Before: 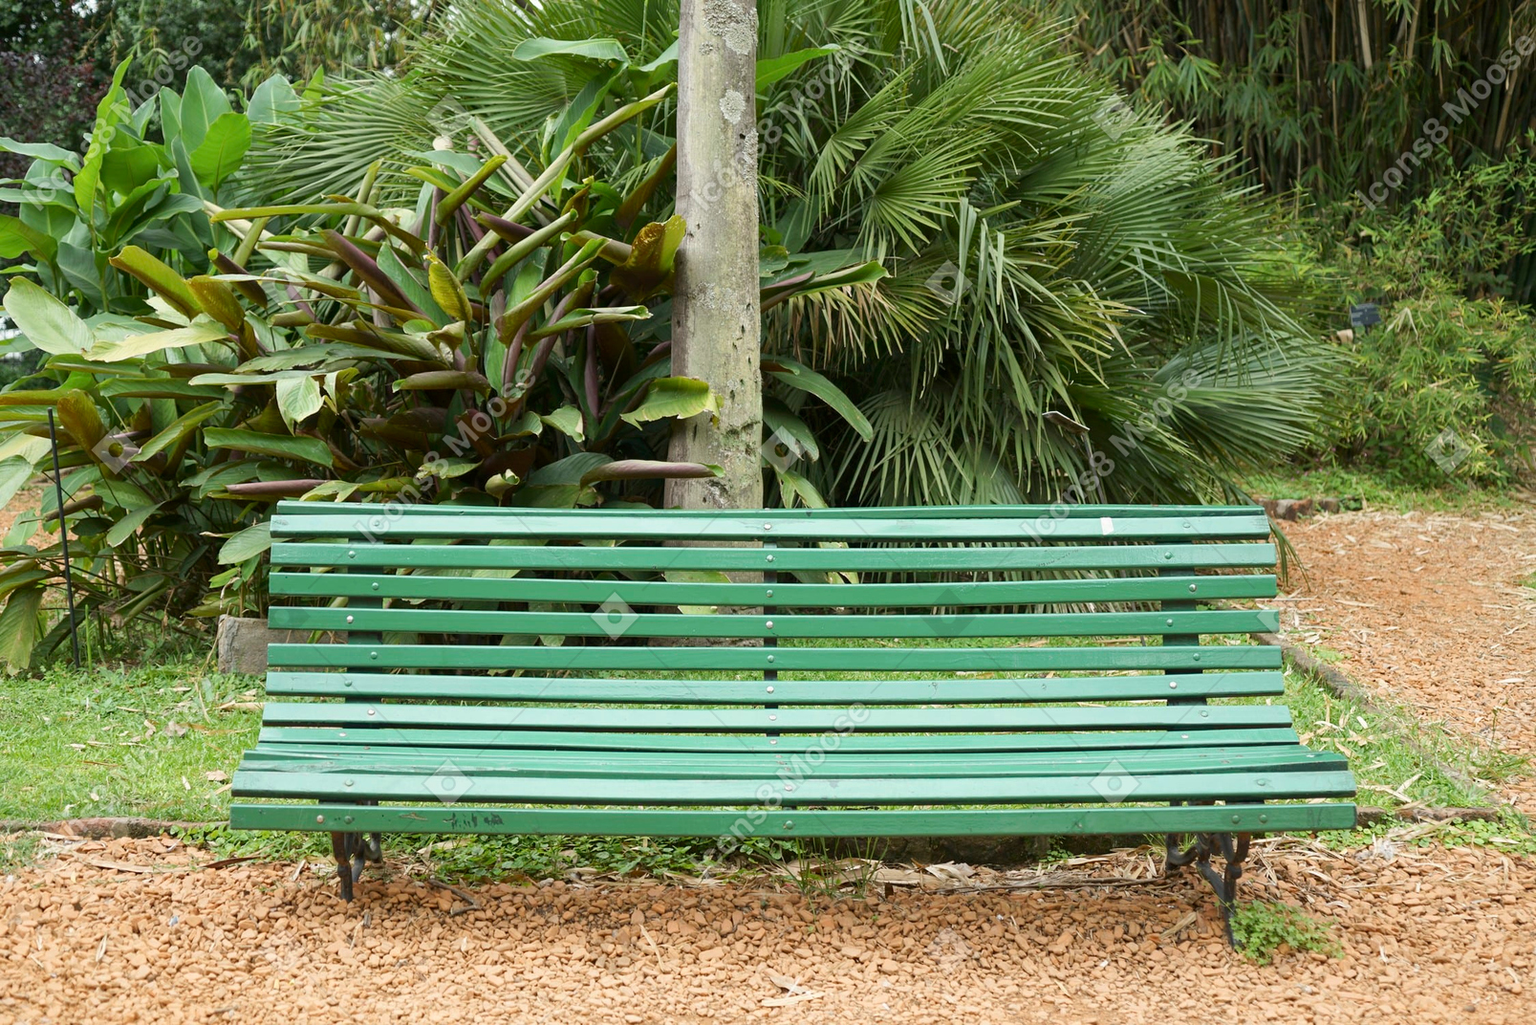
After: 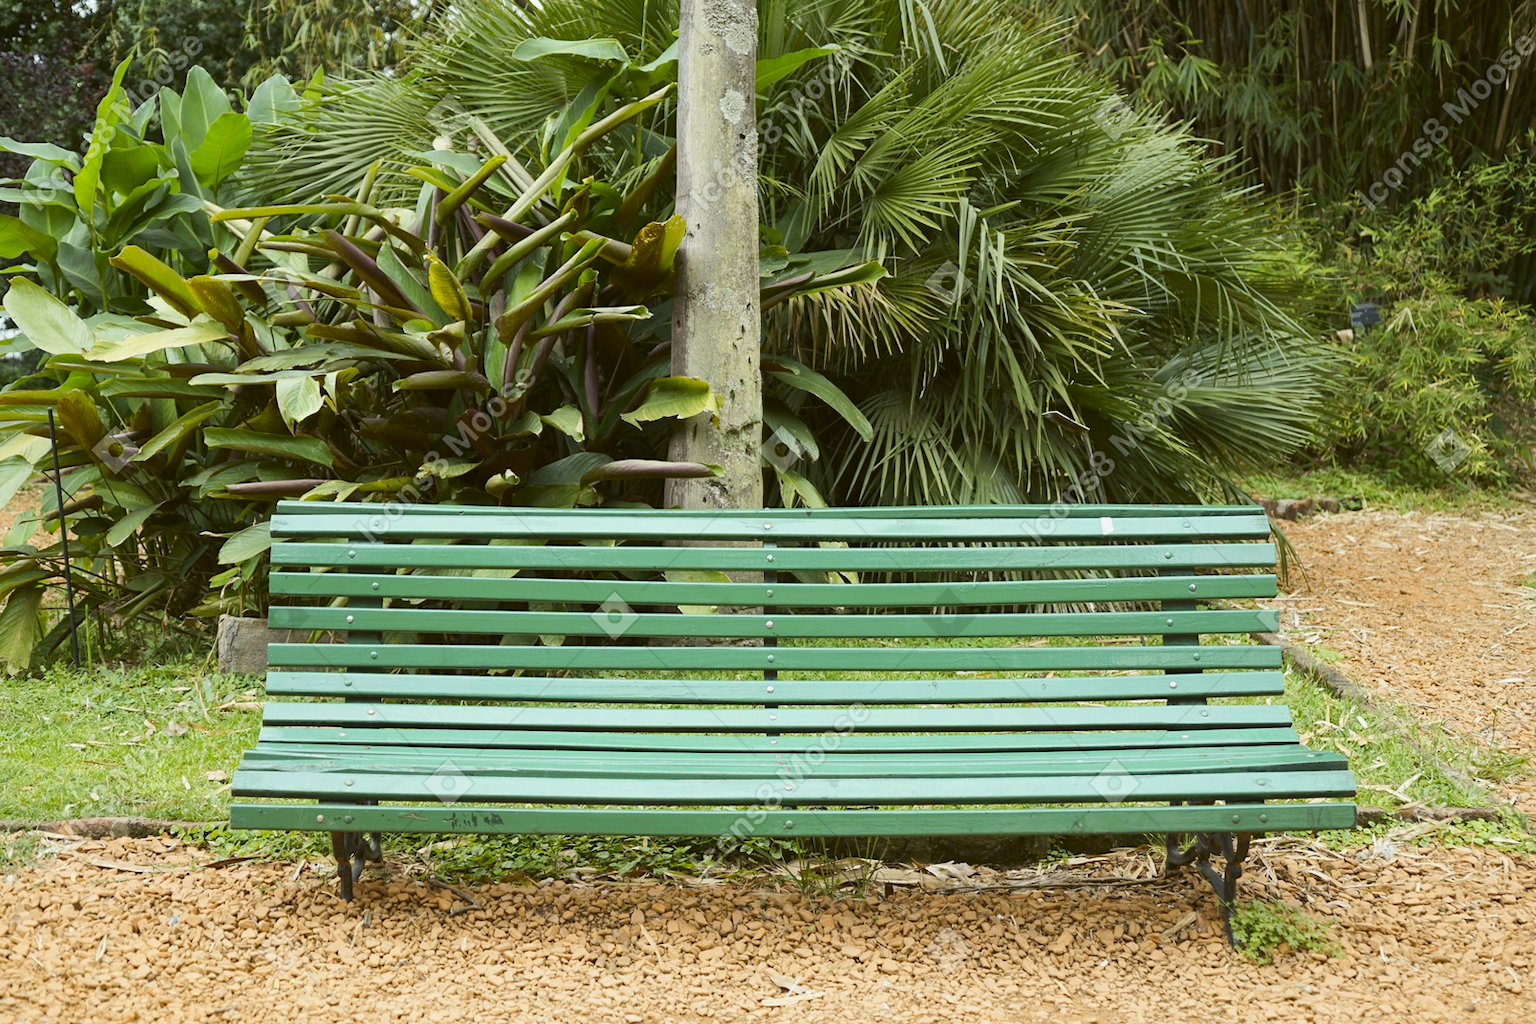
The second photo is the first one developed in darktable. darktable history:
color balance: lift [1.004, 1.002, 1.002, 0.998], gamma [1, 1.007, 1.002, 0.993], gain [1, 0.977, 1.013, 1.023], contrast -3.64%
tone curve: curves: ch0 [(0, 0) (0.339, 0.306) (0.687, 0.706) (1, 1)], color space Lab, linked channels, preserve colors none
color contrast: green-magenta contrast 0.8, blue-yellow contrast 1.1, unbound 0
